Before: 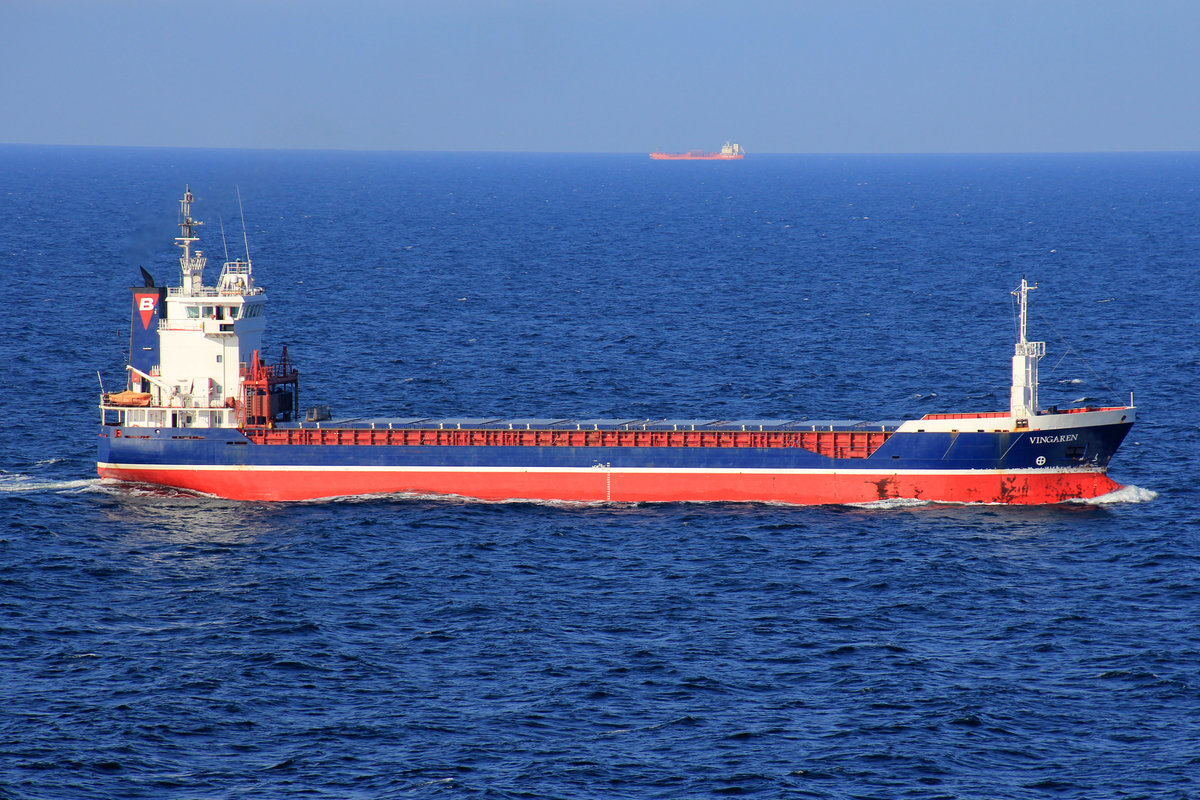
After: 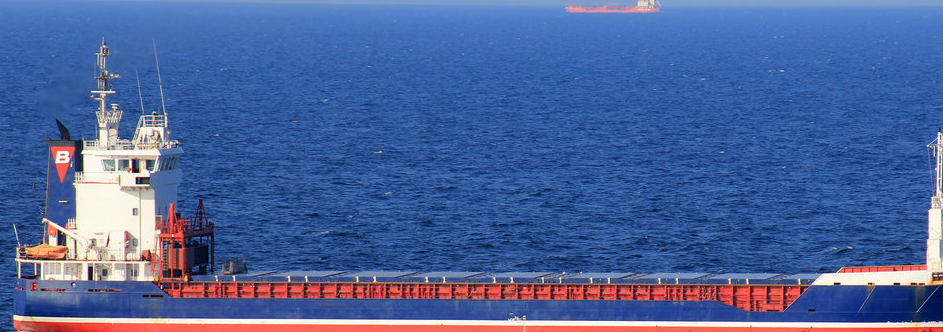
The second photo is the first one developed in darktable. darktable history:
crop: left 7.036%, top 18.398%, right 14.379%, bottom 40.043%
exposure: exposure -0.021 EV, compensate highlight preservation false
